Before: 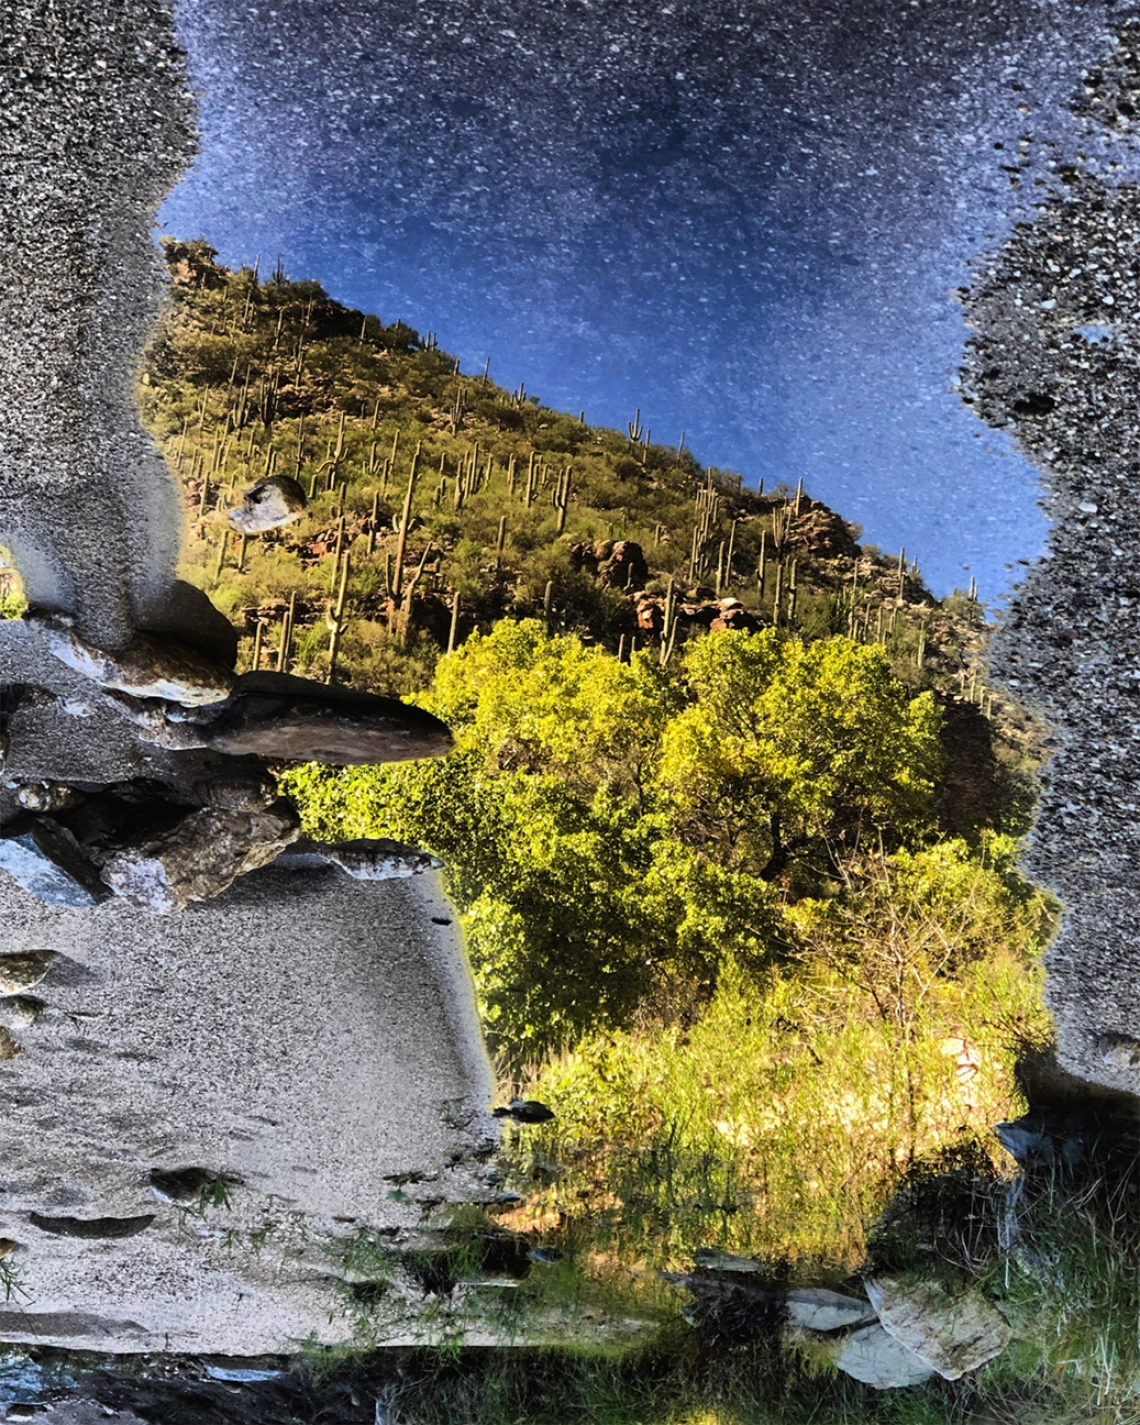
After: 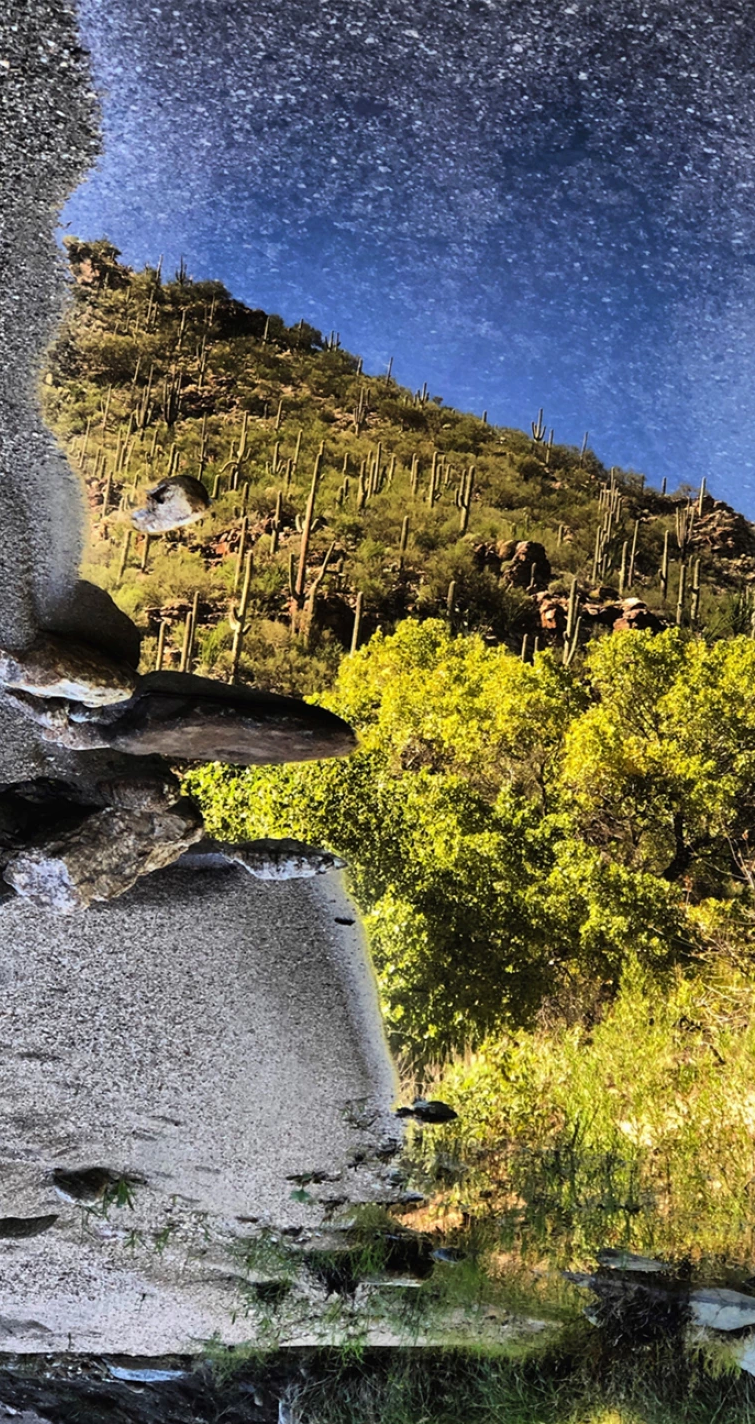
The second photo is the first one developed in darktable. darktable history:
crop and rotate: left 8.592%, right 25.139%
shadows and highlights: soften with gaussian
